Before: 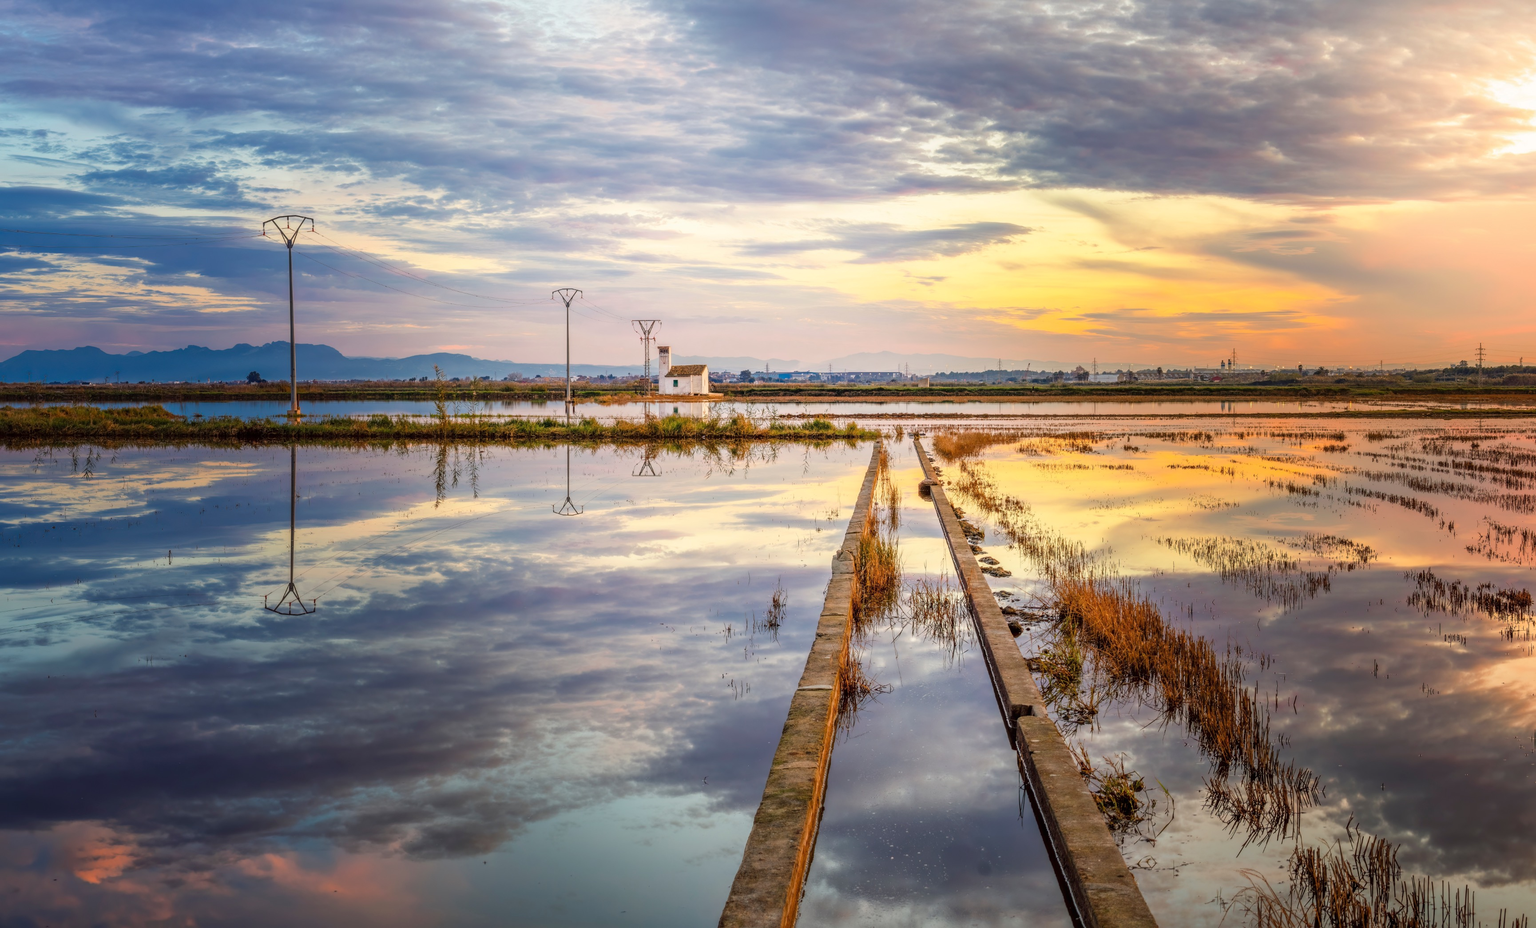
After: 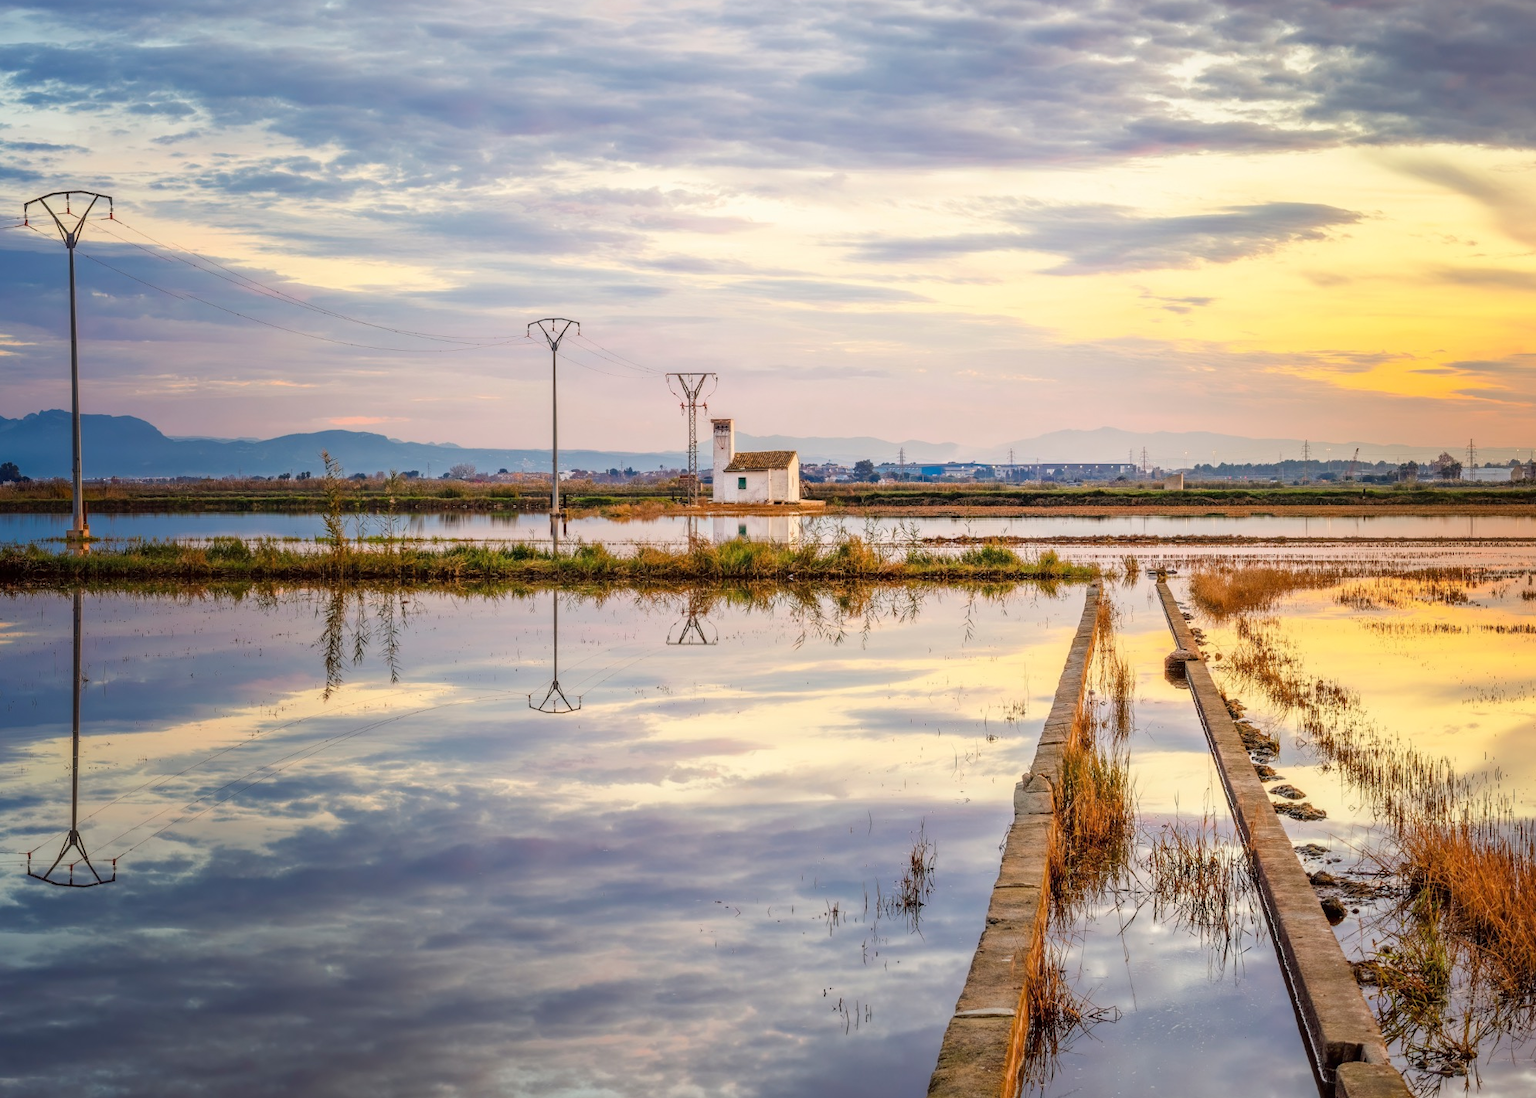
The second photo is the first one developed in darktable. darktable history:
crop: left 16.236%, top 11.405%, right 26.285%, bottom 20.542%
